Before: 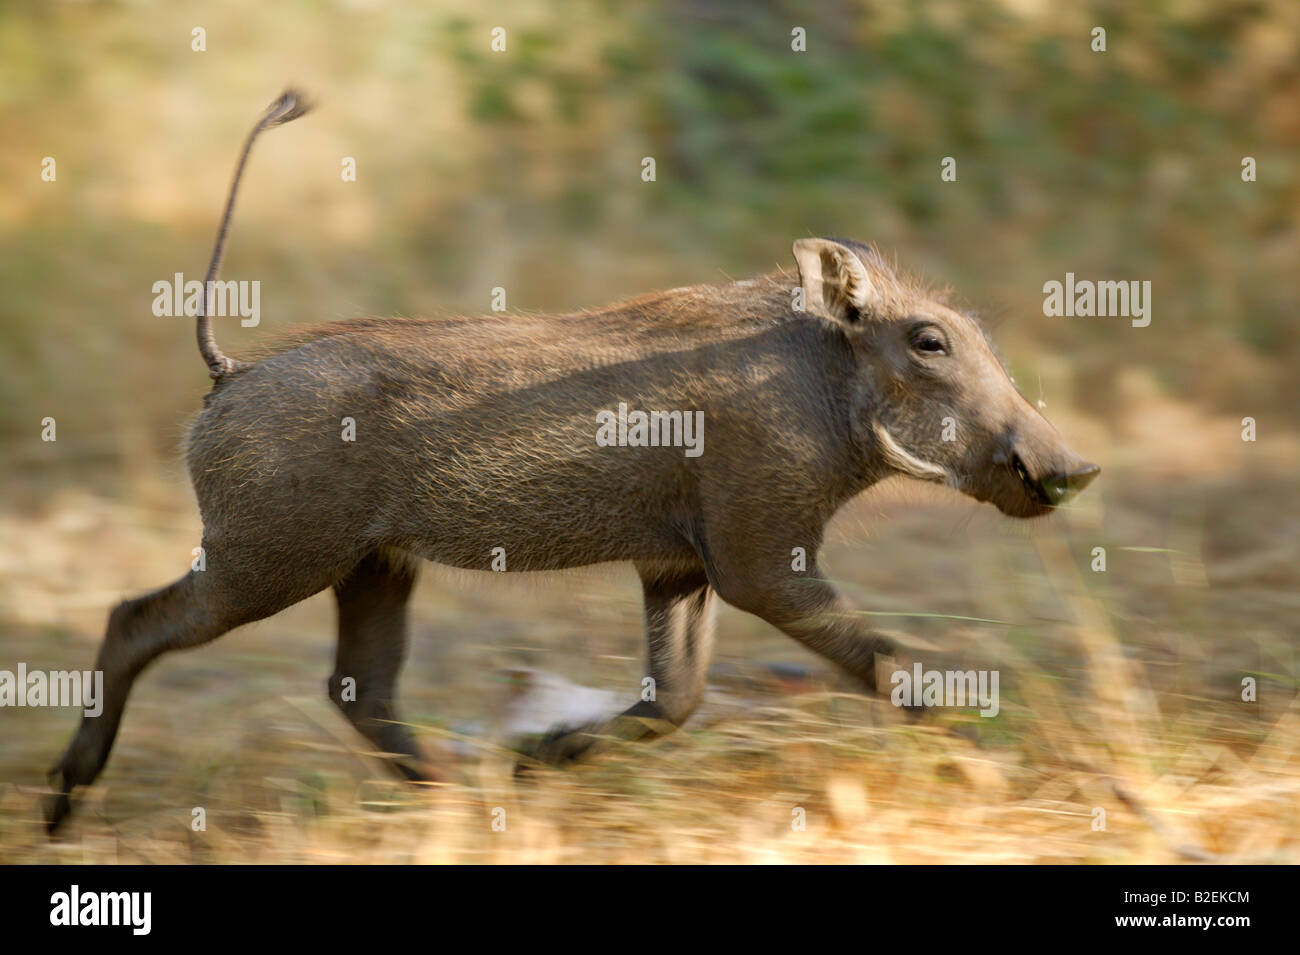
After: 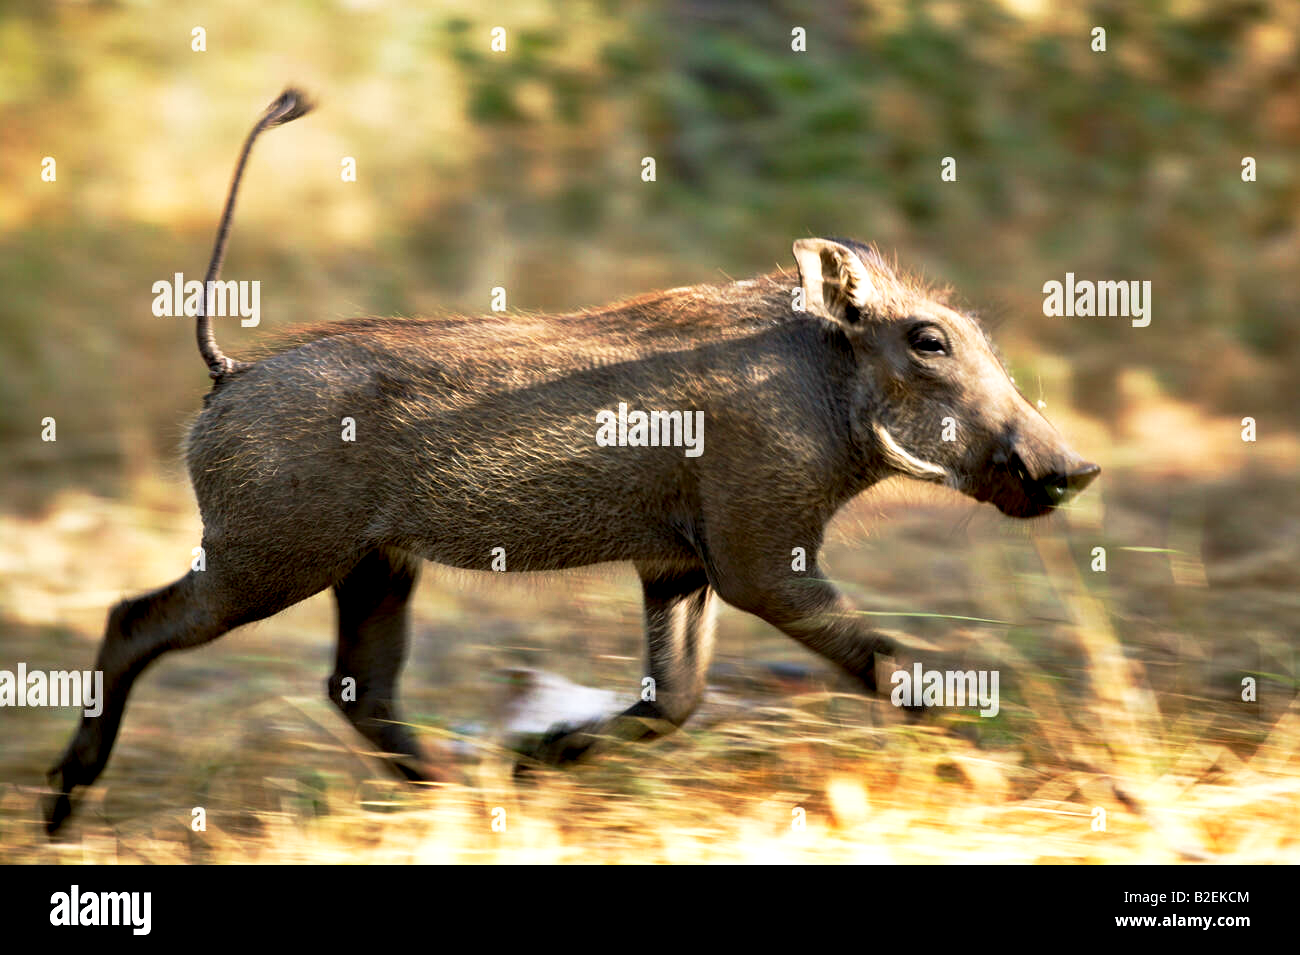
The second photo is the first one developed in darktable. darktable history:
contrast equalizer: octaves 7, y [[0.6 ×6], [0.55 ×6], [0 ×6], [0 ×6], [0 ×6]]
base curve: curves: ch0 [(0, 0) (0.257, 0.25) (0.482, 0.586) (0.757, 0.871) (1, 1)], preserve colors none
